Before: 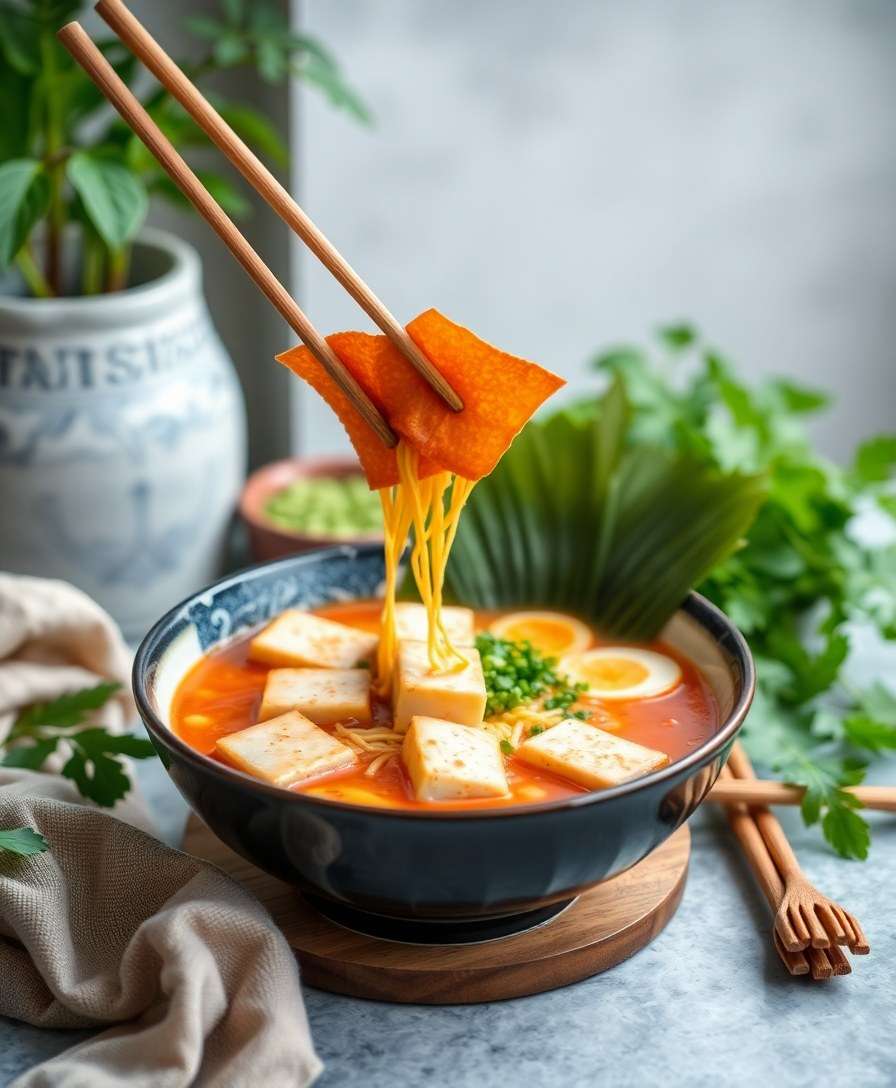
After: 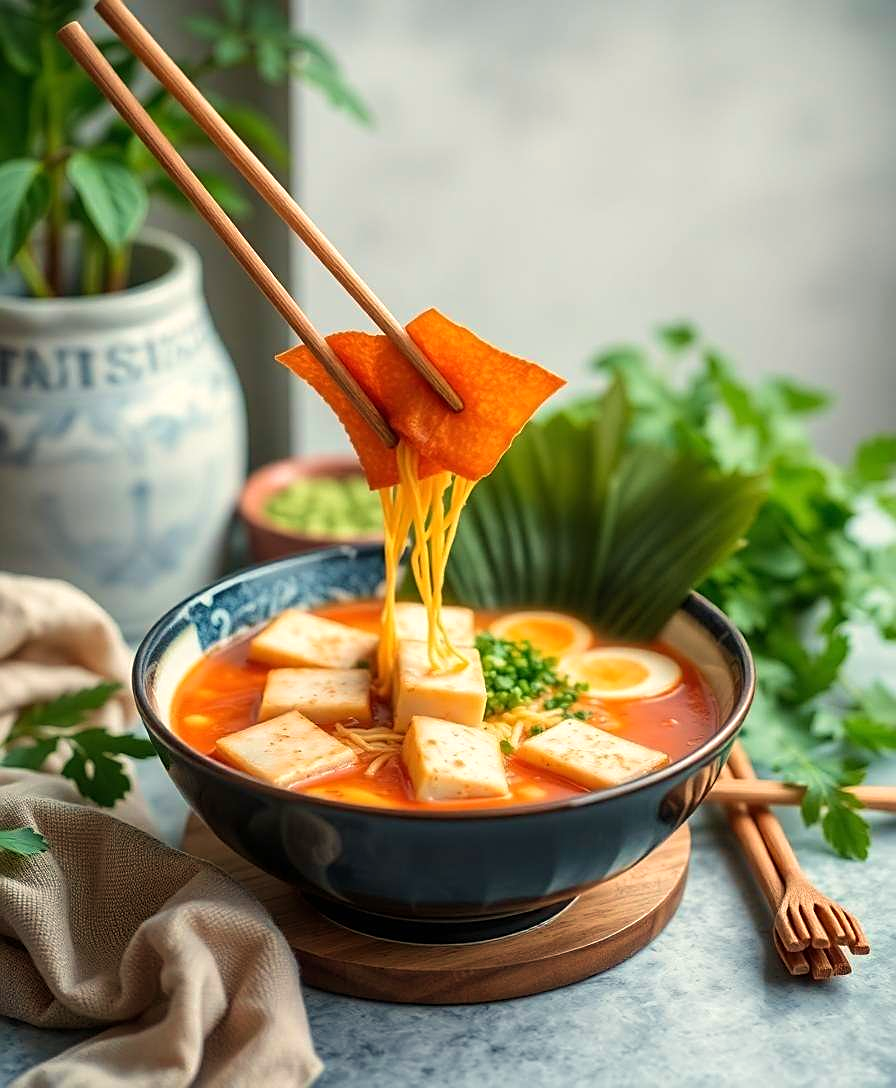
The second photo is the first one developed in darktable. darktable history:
velvia: on, module defaults
sharpen: on, module defaults
white balance: red 1.045, blue 0.932
